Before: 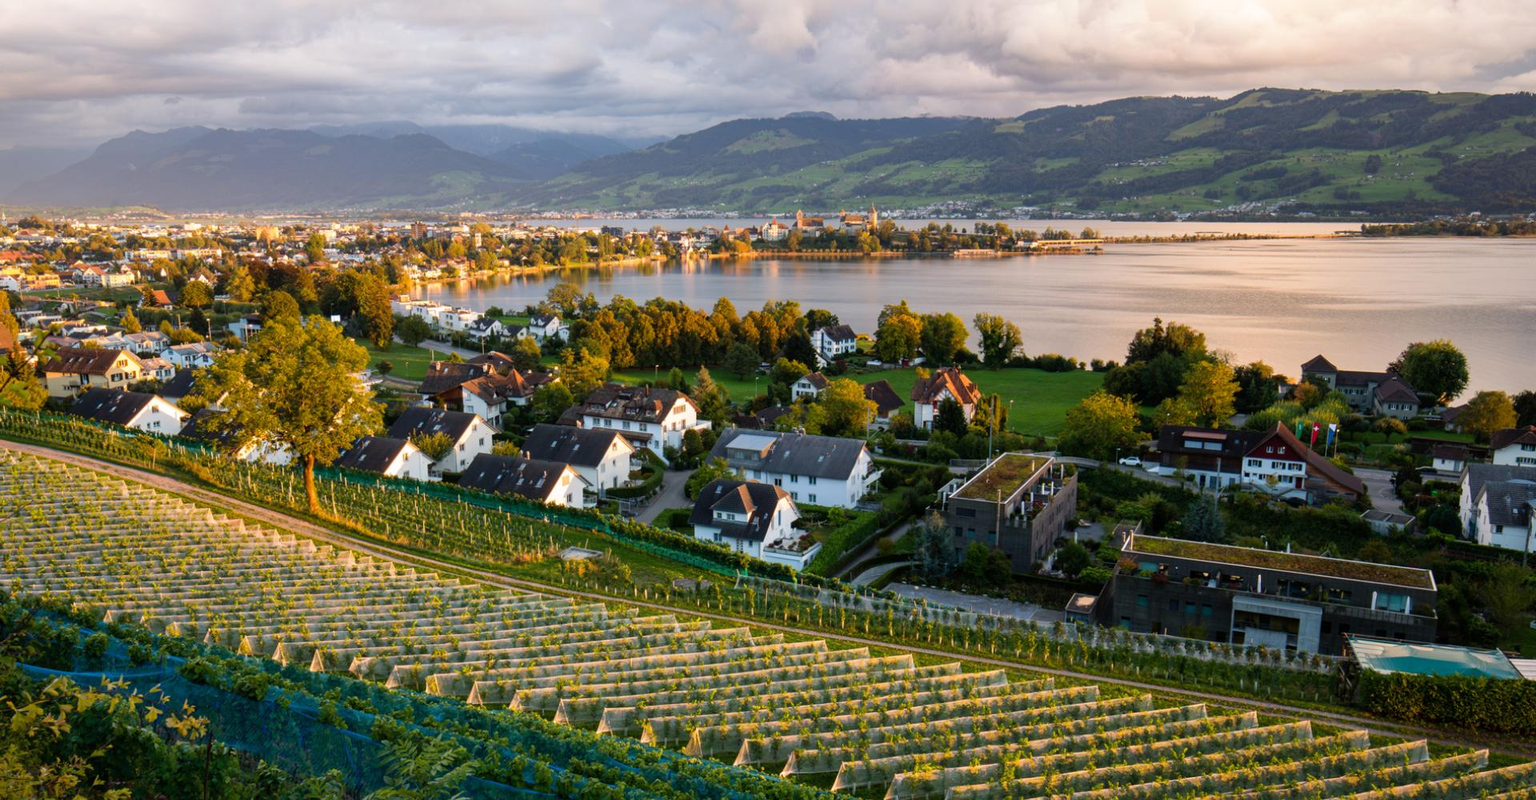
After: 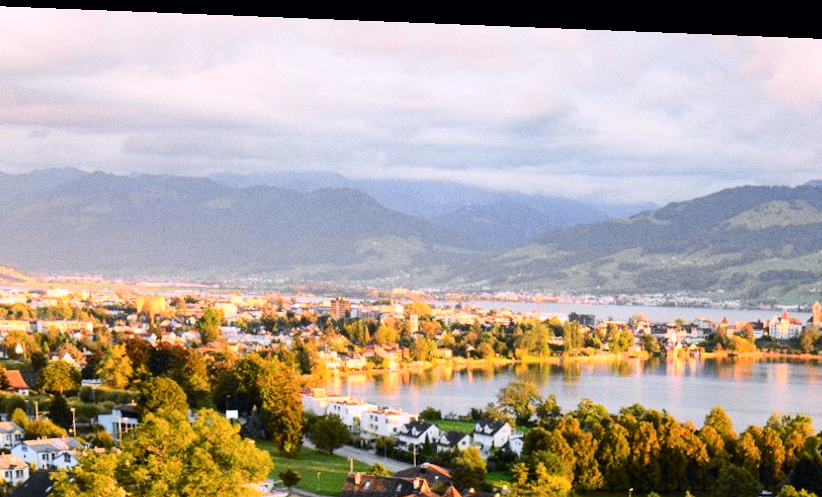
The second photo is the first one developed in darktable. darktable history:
exposure: exposure 0.2 EV, compensate highlight preservation false
contrast brightness saturation: contrast 0.15, brightness 0.05
white balance: red 1.05, blue 1.072
rotate and perspective: rotation 2.27°, automatic cropping off
tone curve: curves: ch0 [(0, 0) (0.071, 0.047) (0.266, 0.26) (0.483, 0.554) (0.753, 0.811) (1, 0.983)]; ch1 [(0, 0) (0.346, 0.307) (0.408, 0.387) (0.463, 0.465) (0.482, 0.493) (0.502, 0.5) (0.517, 0.502) (0.55, 0.548) (0.597, 0.61) (0.651, 0.698) (1, 1)]; ch2 [(0, 0) (0.346, 0.34) (0.434, 0.46) (0.485, 0.494) (0.5, 0.494) (0.517, 0.506) (0.526, 0.545) (0.583, 0.61) (0.625, 0.659) (1, 1)], color space Lab, independent channels, preserve colors none
grain: coarseness 0.47 ISO
crop and rotate: left 10.817%, top 0.062%, right 47.194%, bottom 53.626%
tone equalizer: on, module defaults
